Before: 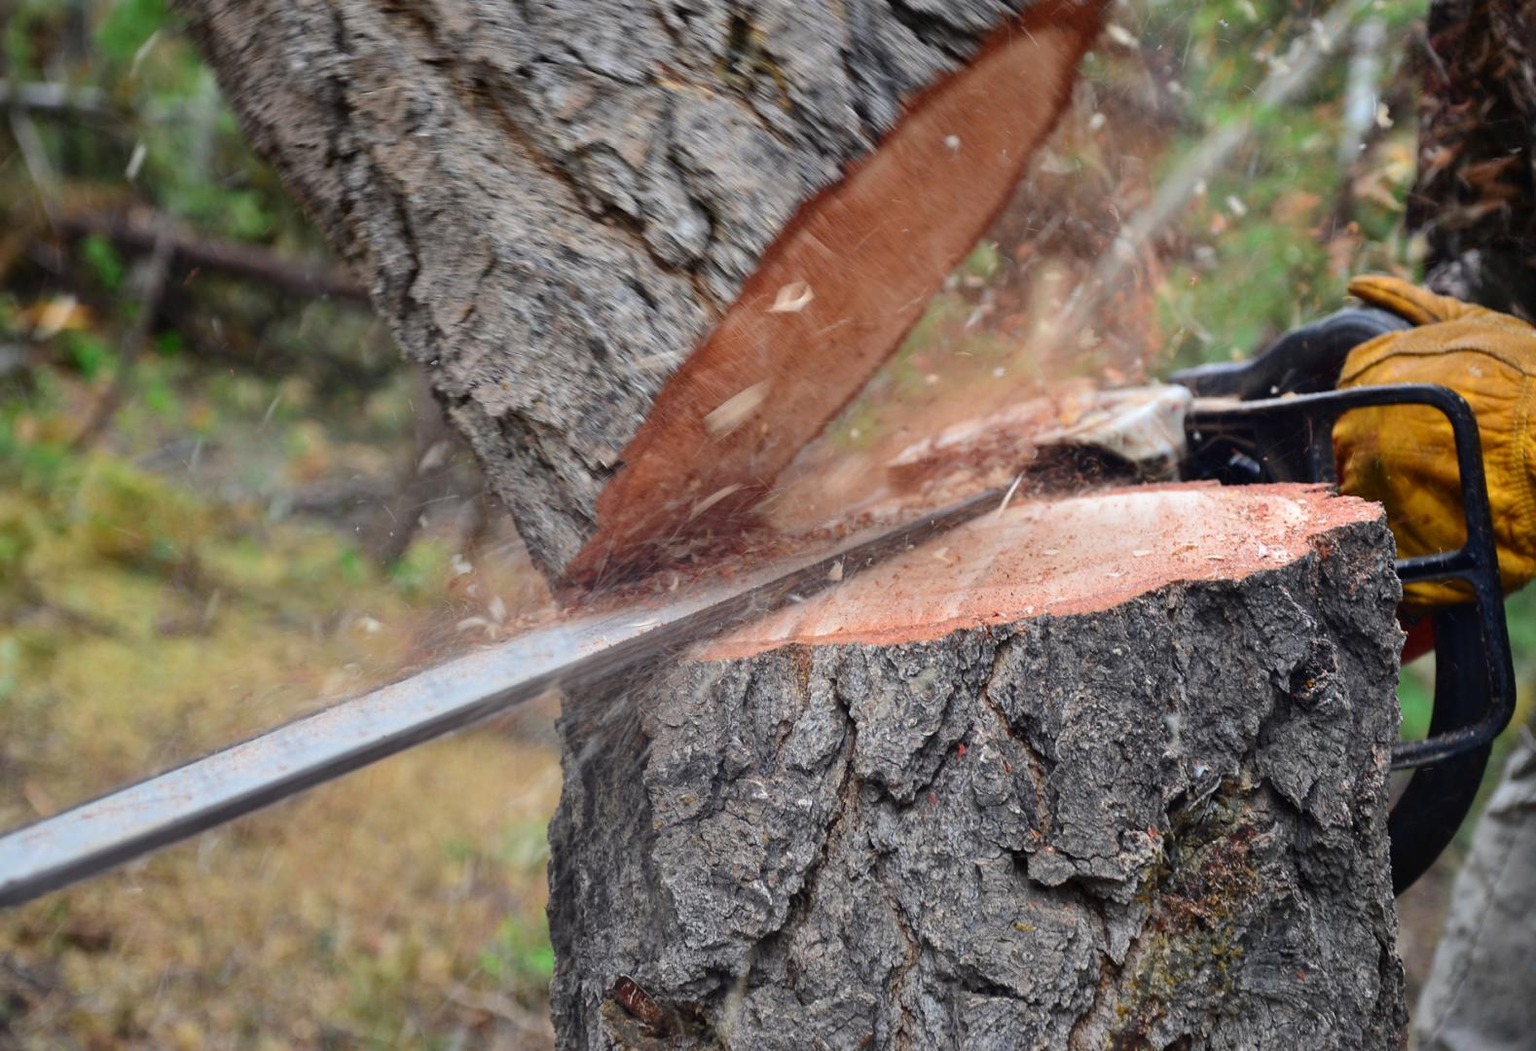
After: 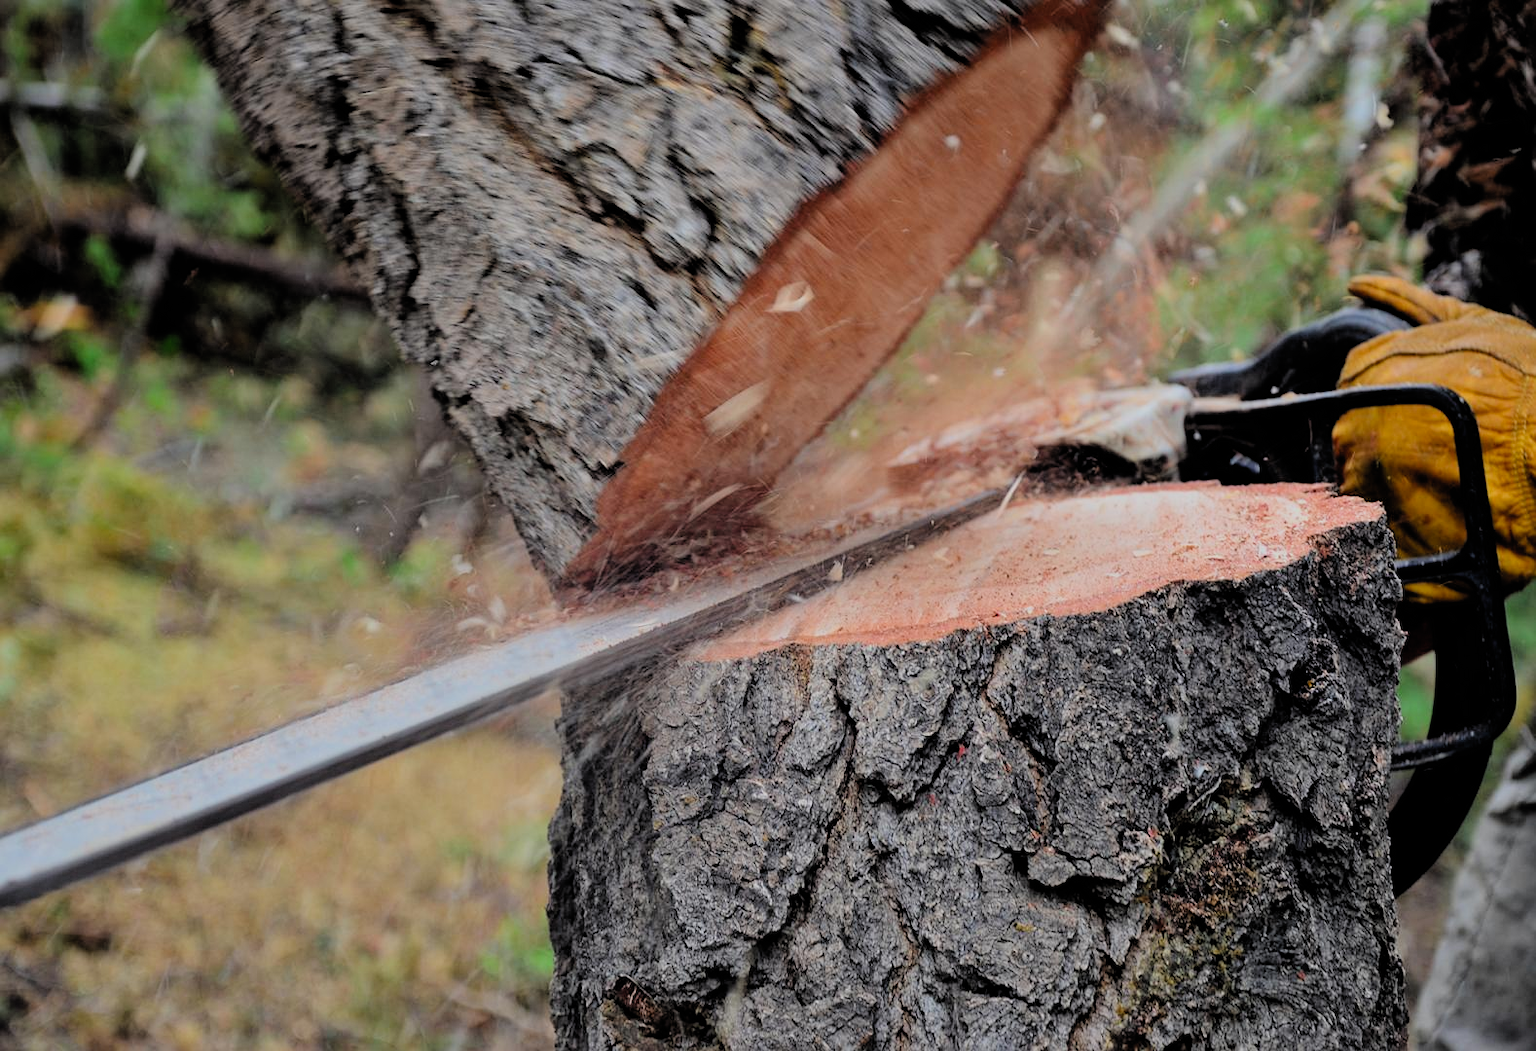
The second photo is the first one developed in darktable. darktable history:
sharpen: radius 1.272, amount 0.305, threshold 0
exposure: exposure -0.05 EV
filmic rgb: black relative exposure -4.58 EV, white relative exposure 4.8 EV, threshold 3 EV, hardness 2.36, latitude 36.07%, contrast 1.048, highlights saturation mix 1.32%, shadows ↔ highlights balance 1.25%, color science v4 (2020), enable highlight reconstruction true
